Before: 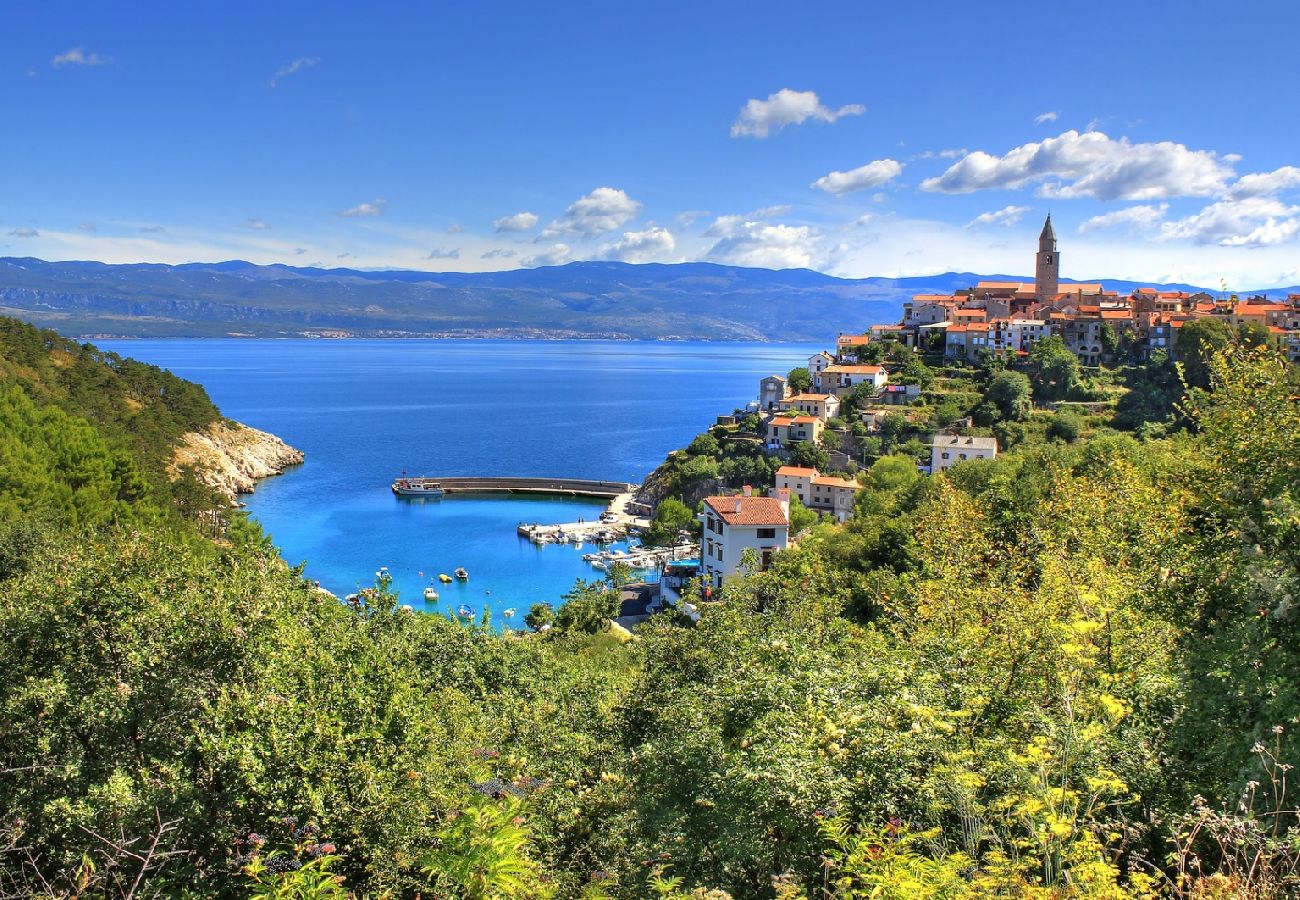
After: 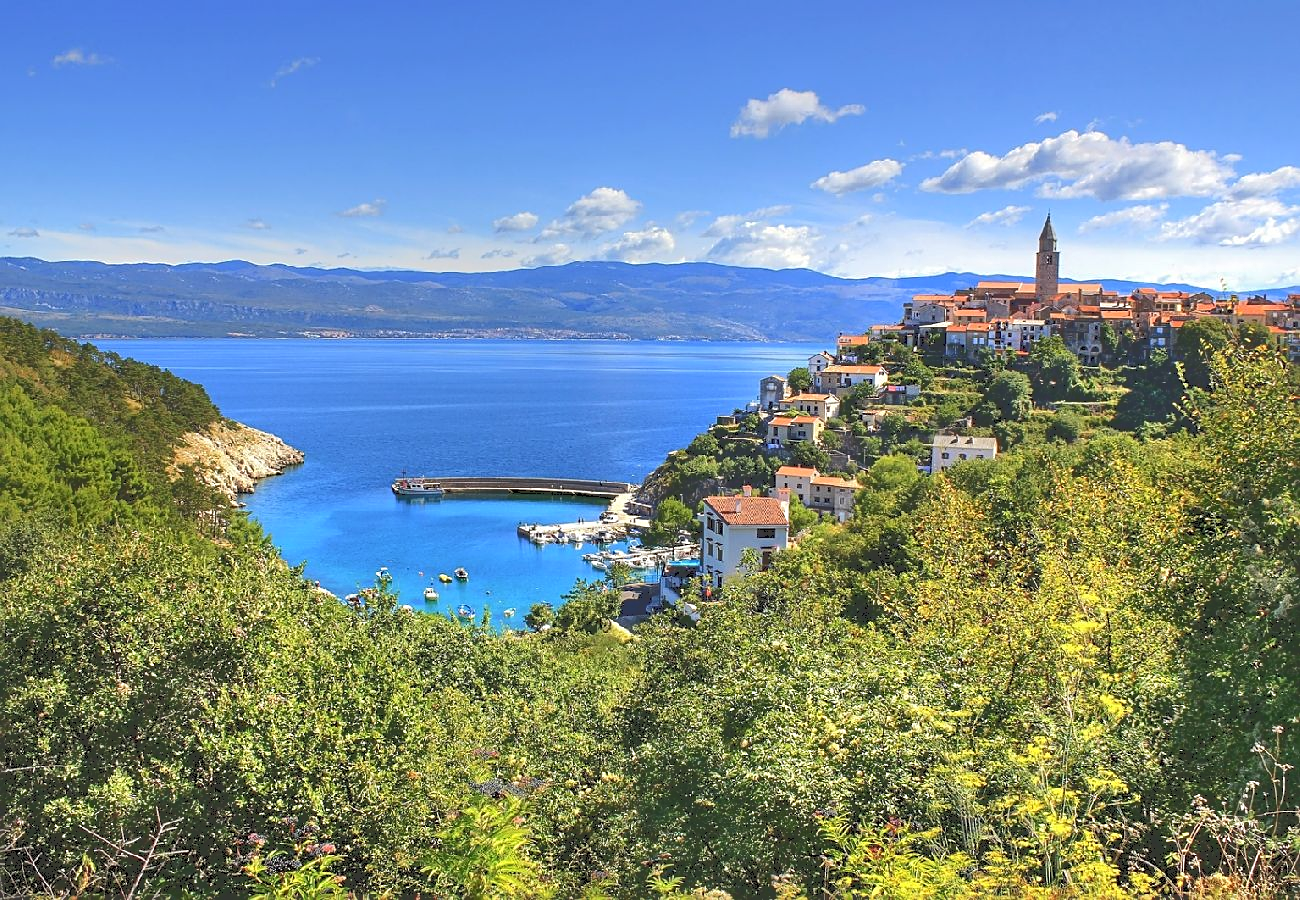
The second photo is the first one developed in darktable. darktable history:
sharpen: on, module defaults
tone curve: curves: ch0 [(0, 0) (0.003, 0.211) (0.011, 0.211) (0.025, 0.215) (0.044, 0.218) (0.069, 0.224) (0.1, 0.227) (0.136, 0.233) (0.177, 0.247) (0.224, 0.275) (0.277, 0.309) (0.335, 0.366) (0.399, 0.438) (0.468, 0.515) (0.543, 0.586) (0.623, 0.658) (0.709, 0.735) (0.801, 0.821) (0.898, 0.889) (1, 1)], color space Lab, independent channels, preserve colors none
